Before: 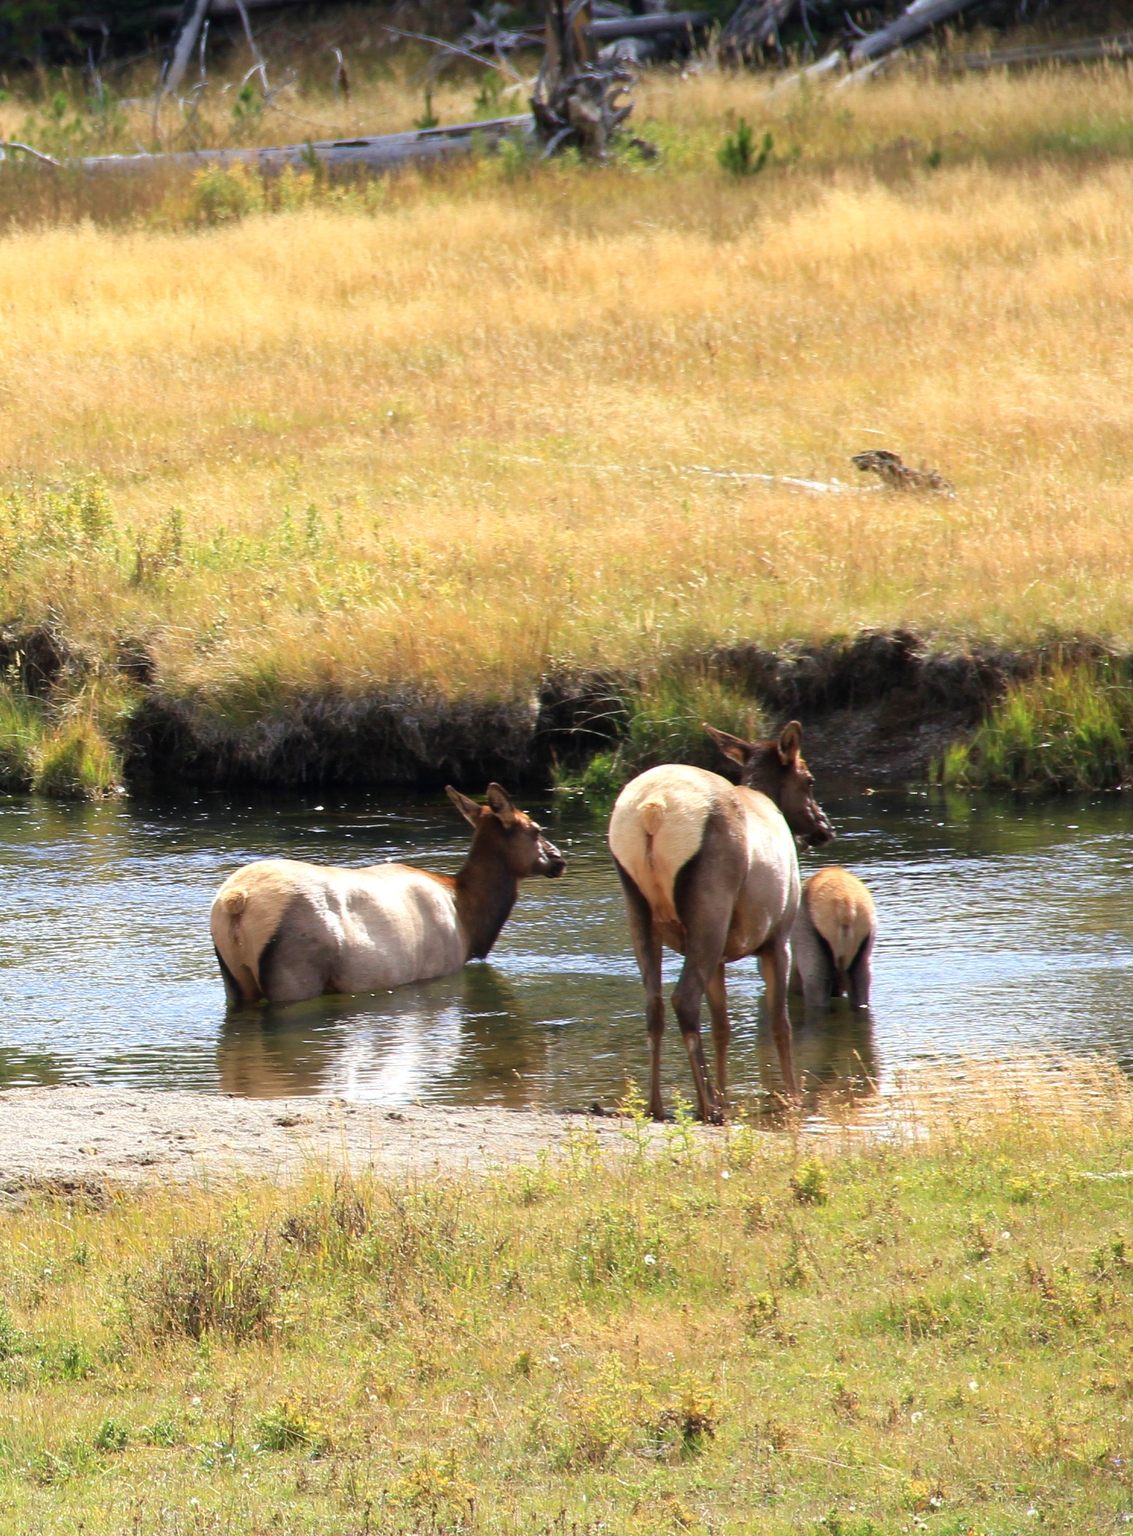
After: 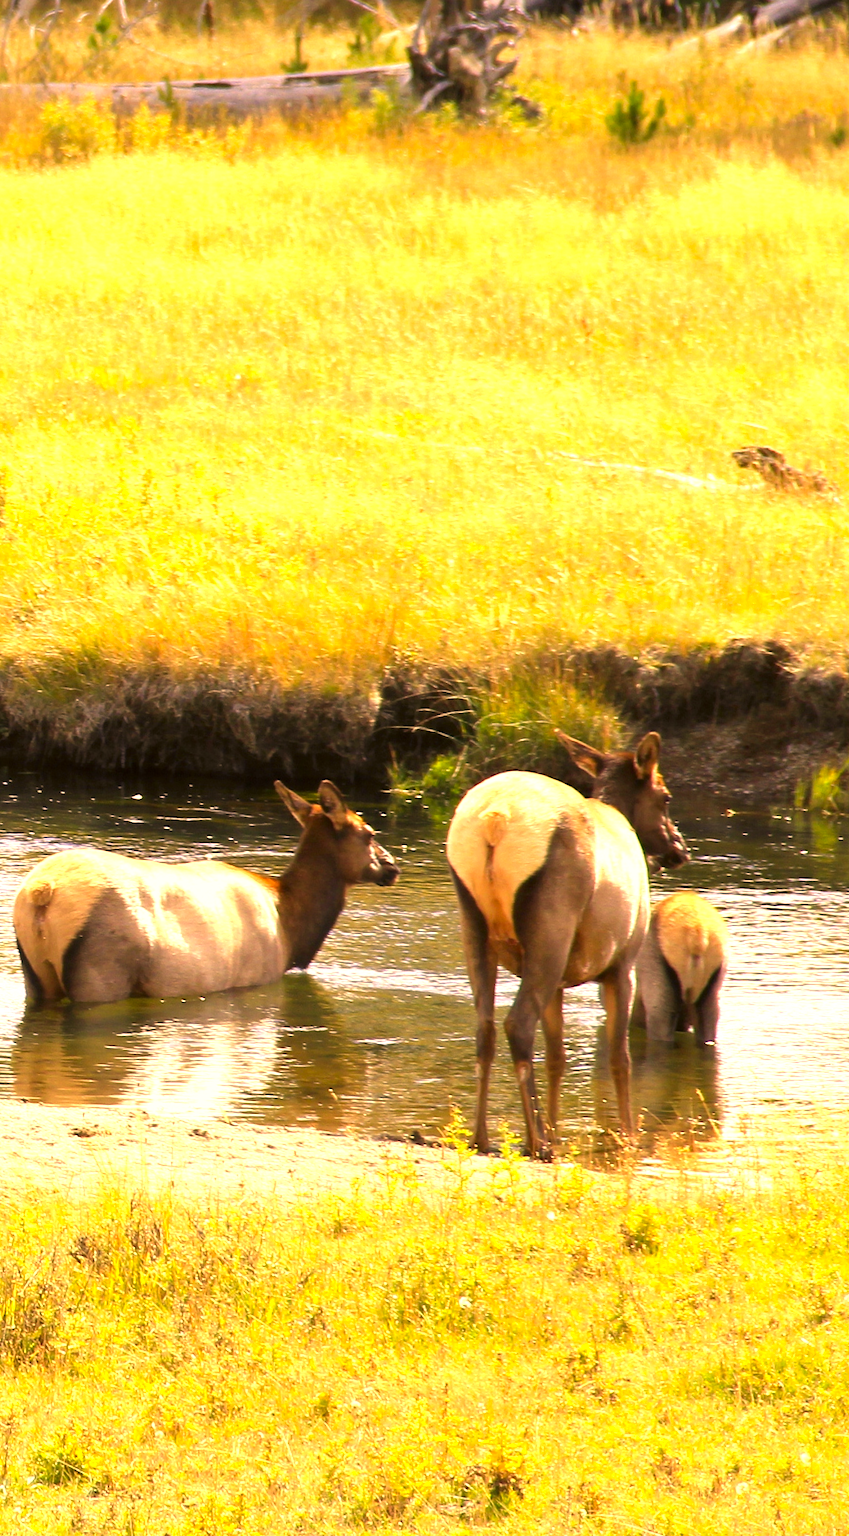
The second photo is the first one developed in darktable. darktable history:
exposure: black level correction 0, exposure 0.9 EV, compensate highlight preservation false
color correction: highlights a* 17.94, highlights b* 35.39, shadows a* 1.48, shadows b* 6.42, saturation 1.01
crop and rotate: angle -3.27°, left 14.277%, top 0.028%, right 10.766%, bottom 0.028%
